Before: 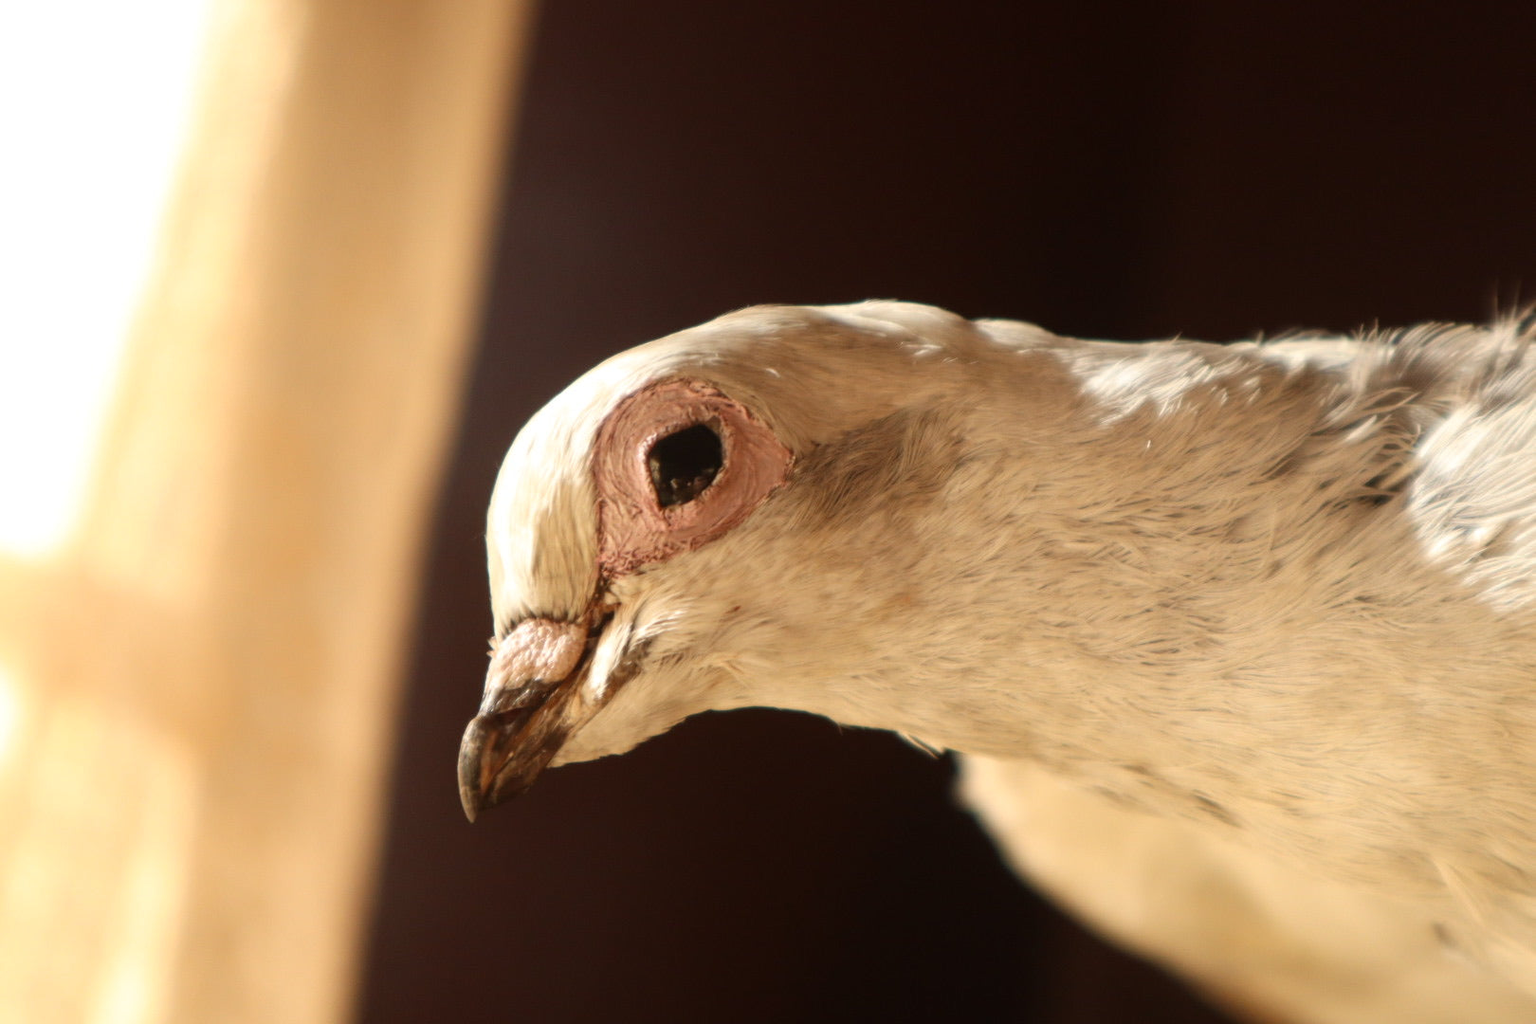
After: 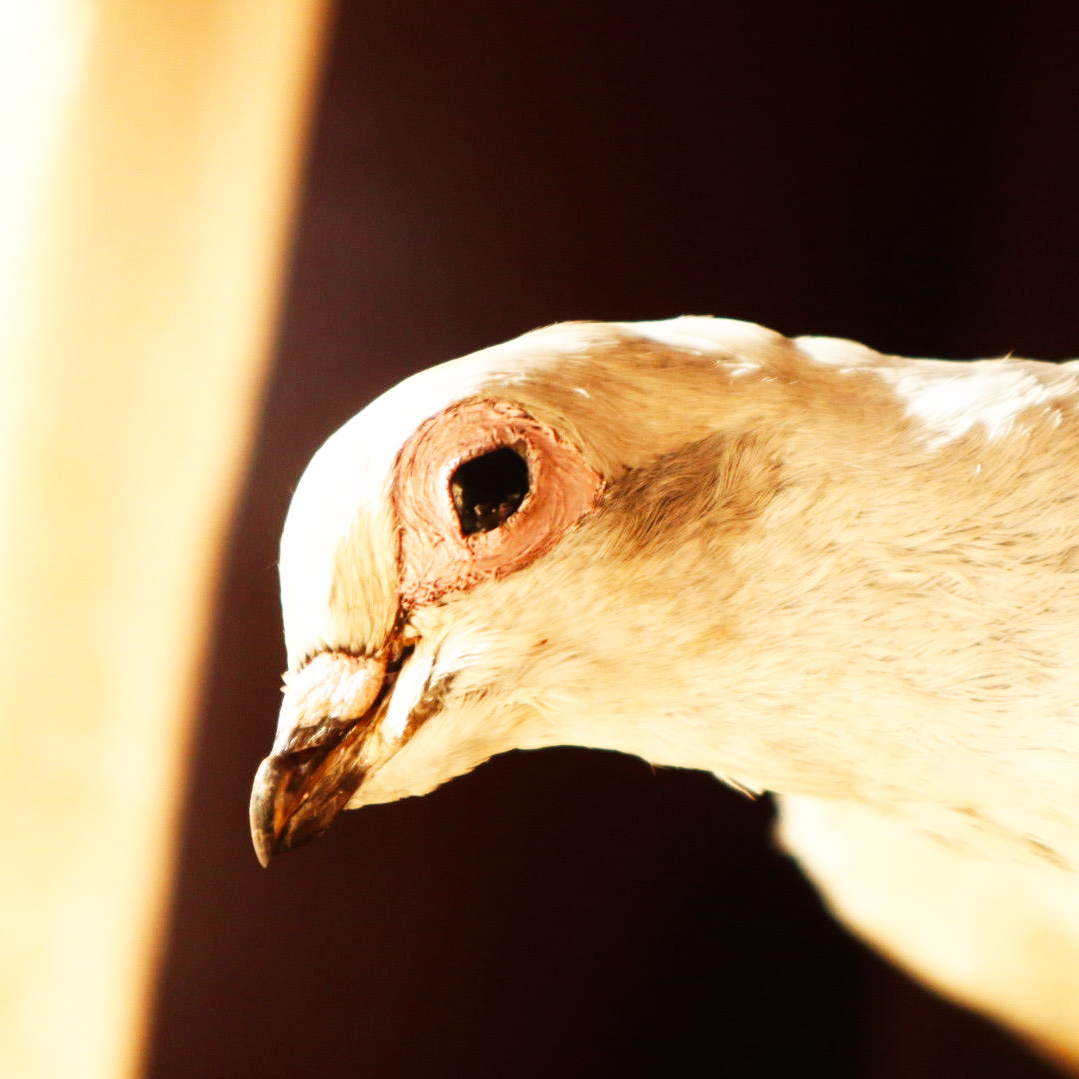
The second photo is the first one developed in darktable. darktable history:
base curve: curves: ch0 [(0, 0) (0.007, 0.004) (0.027, 0.03) (0.046, 0.07) (0.207, 0.54) (0.442, 0.872) (0.673, 0.972) (1, 1)], preserve colors none
crop and rotate: left 14.385%, right 18.948%
